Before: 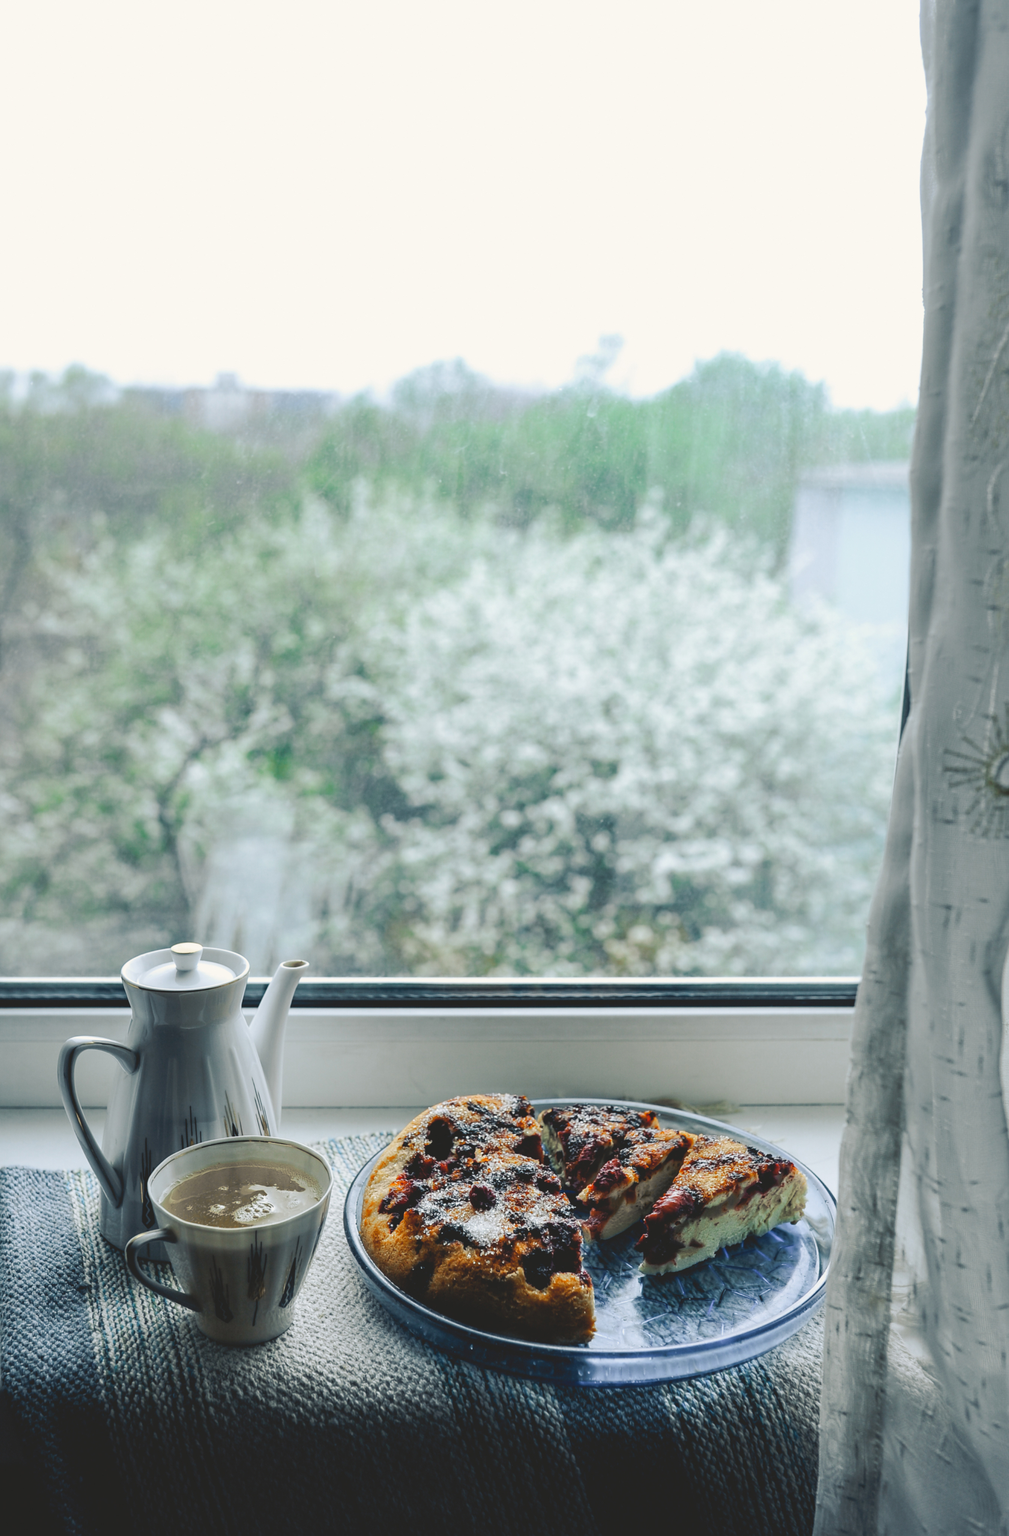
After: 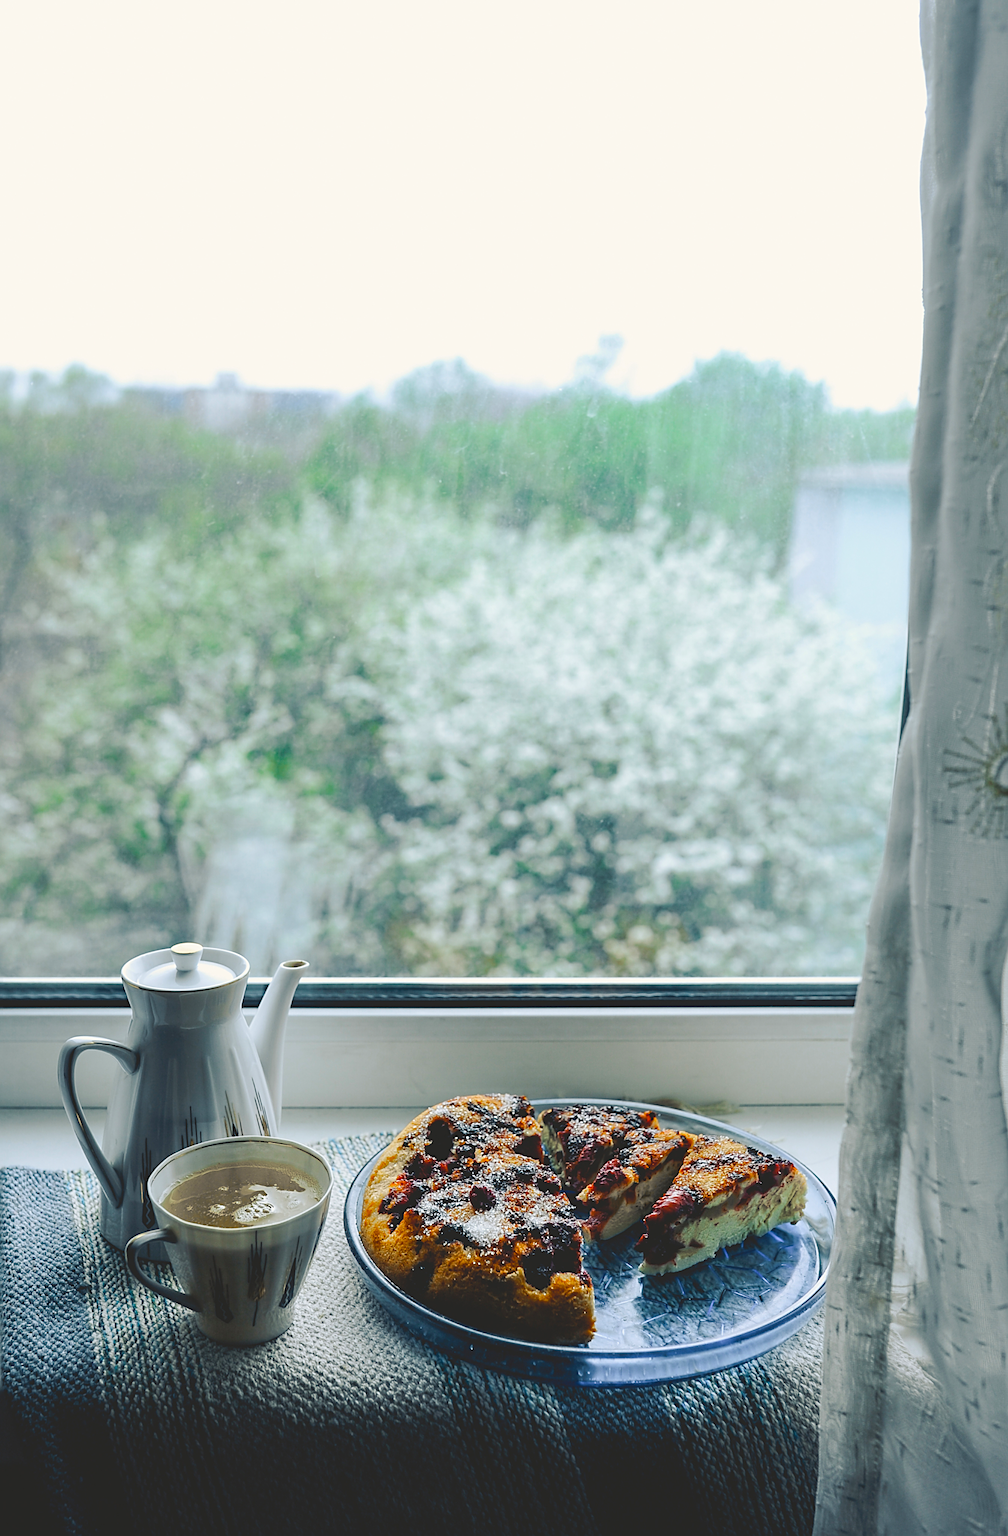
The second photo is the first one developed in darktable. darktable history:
sharpen: on, module defaults
color balance rgb: power › hue 312.49°, global offset › luminance 0.266%, shadows fall-off 298.834%, white fulcrum 1.99 EV, highlights fall-off 299.182%, linear chroma grading › global chroma 8.729%, perceptual saturation grading › global saturation 19.471%, mask middle-gray fulcrum 99.517%, contrast gray fulcrum 38.368%
